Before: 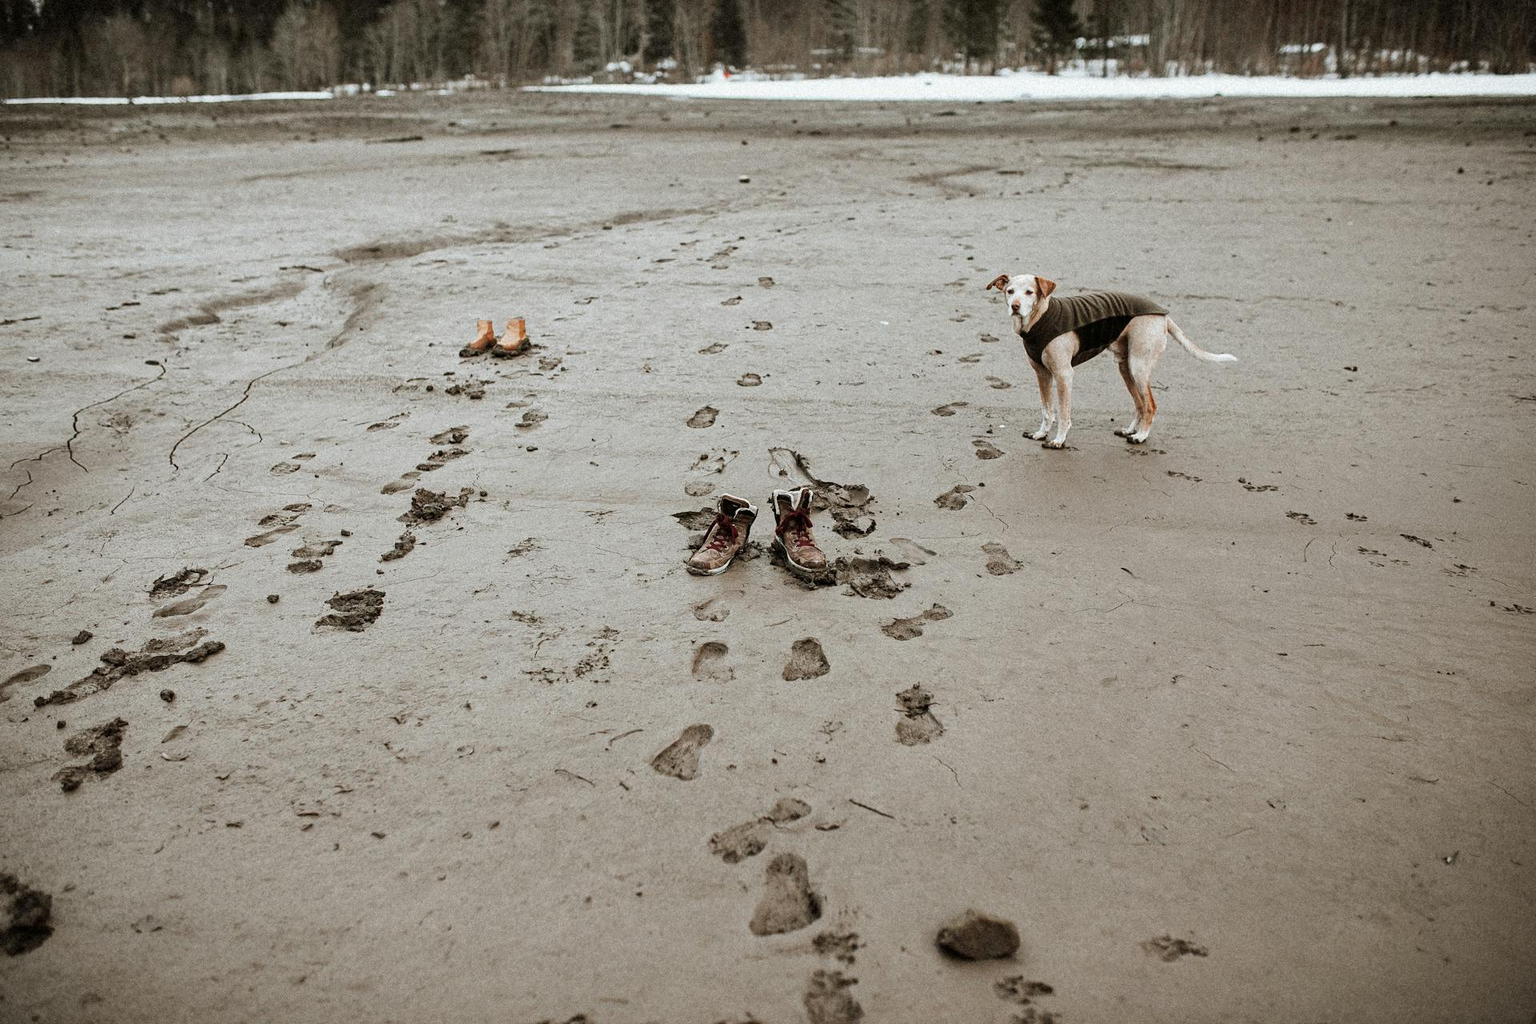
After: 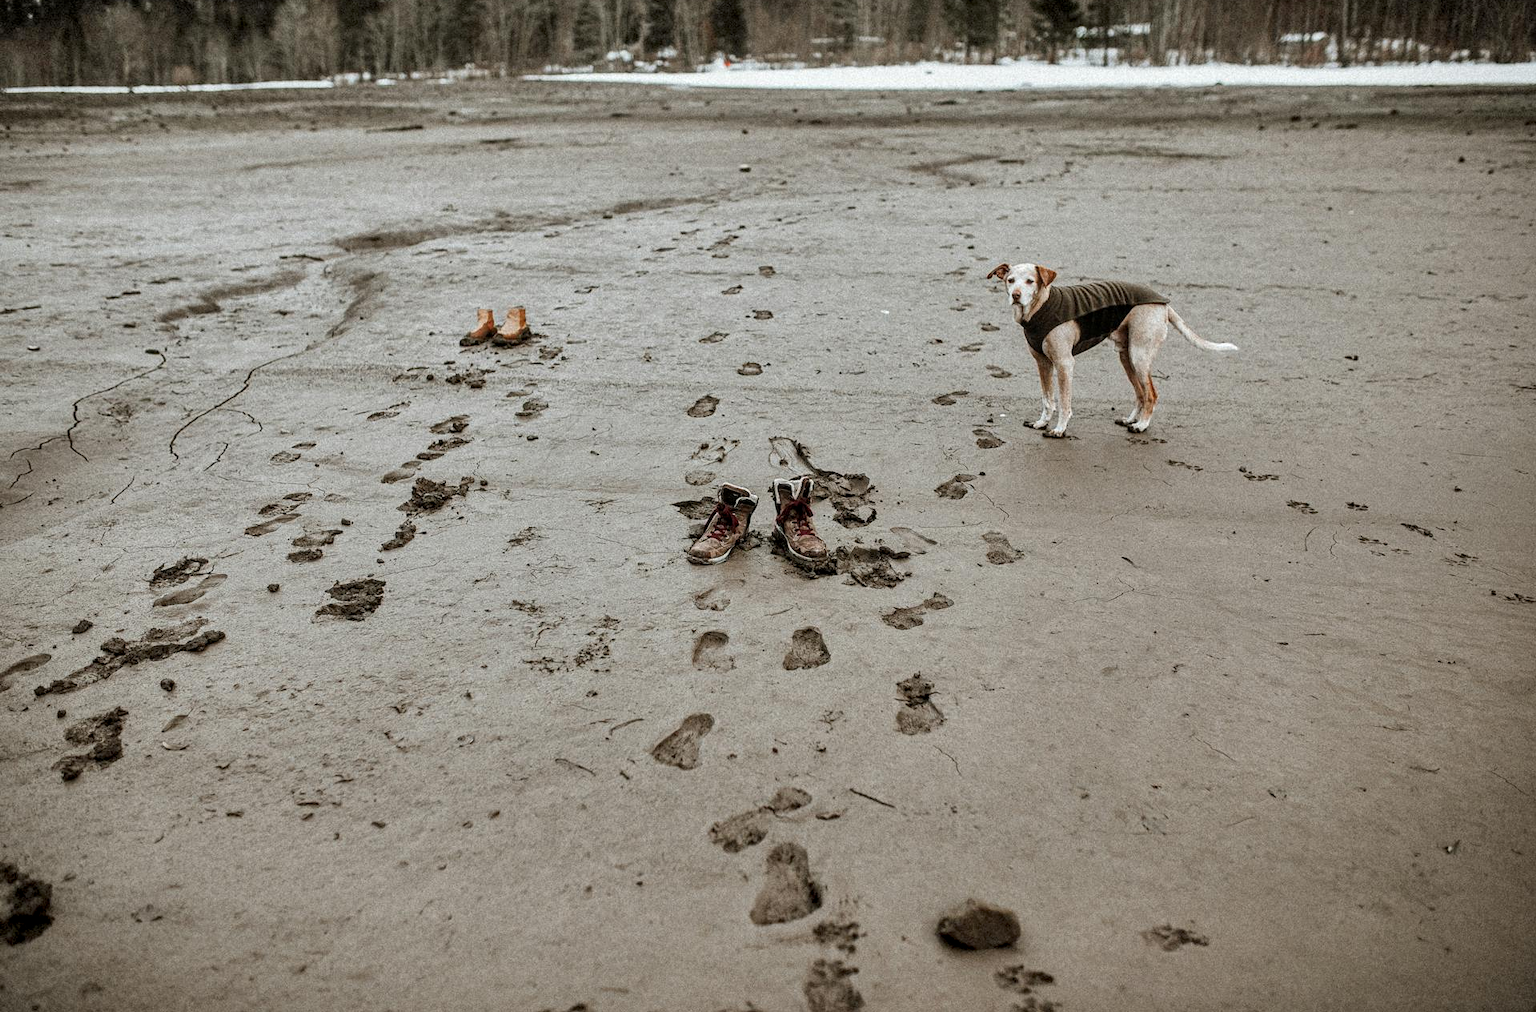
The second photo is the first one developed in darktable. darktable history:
crop: top 1.163%, right 0.032%
shadows and highlights: shadows 43.7, white point adjustment -1.42, soften with gaussian
local contrast: on, module defaults
